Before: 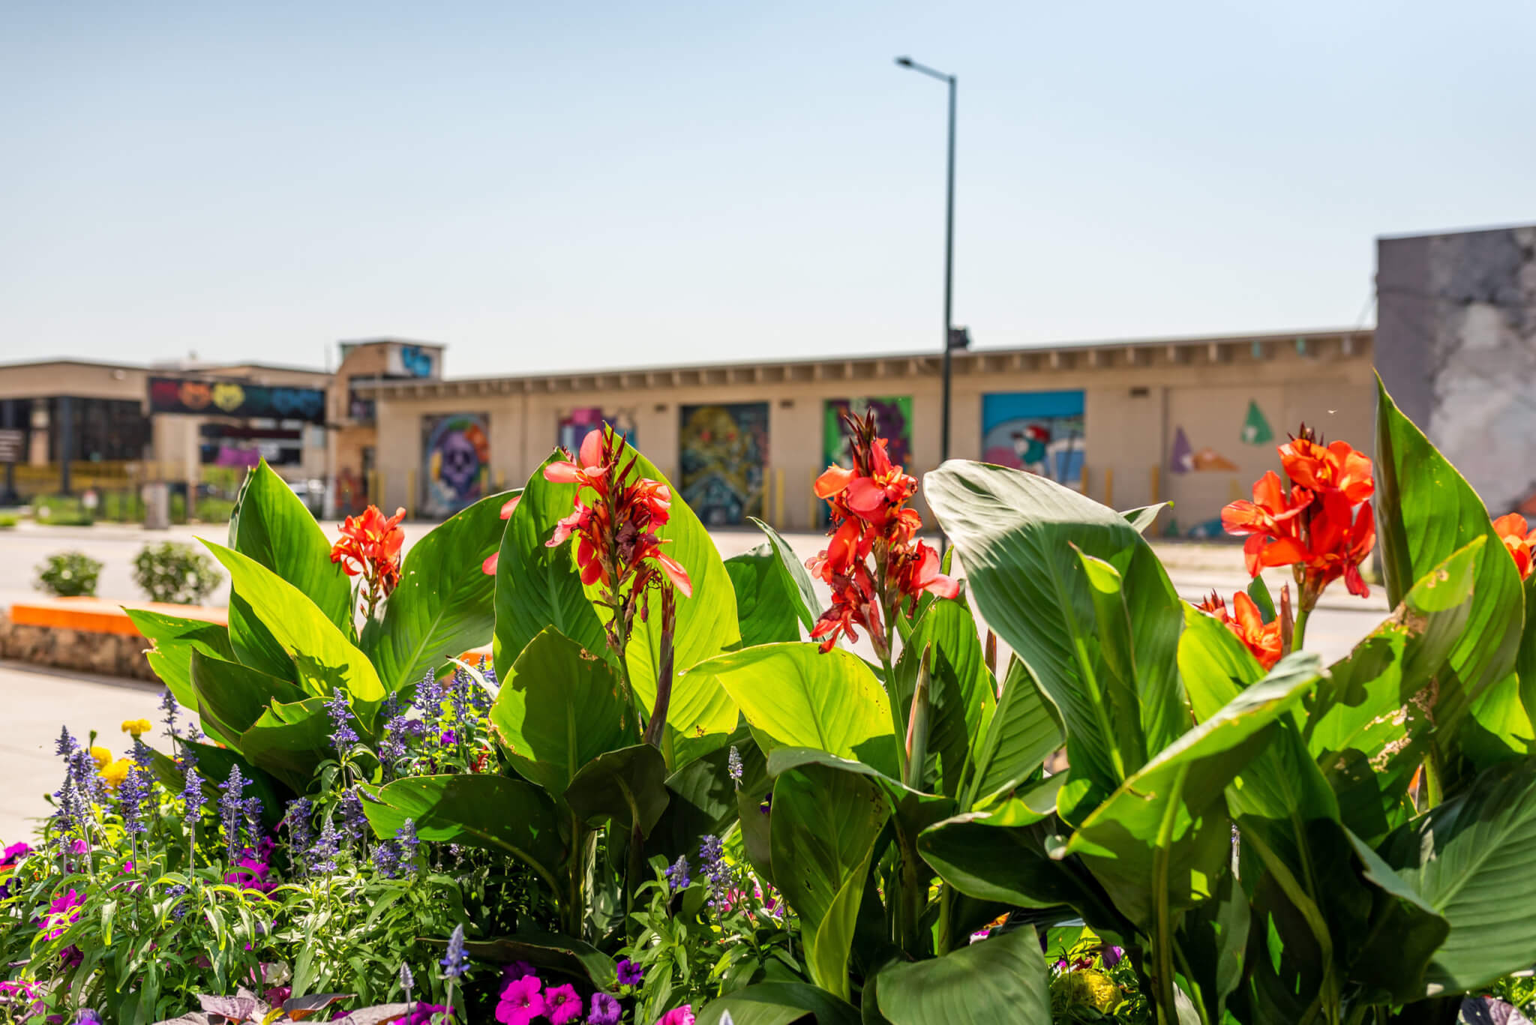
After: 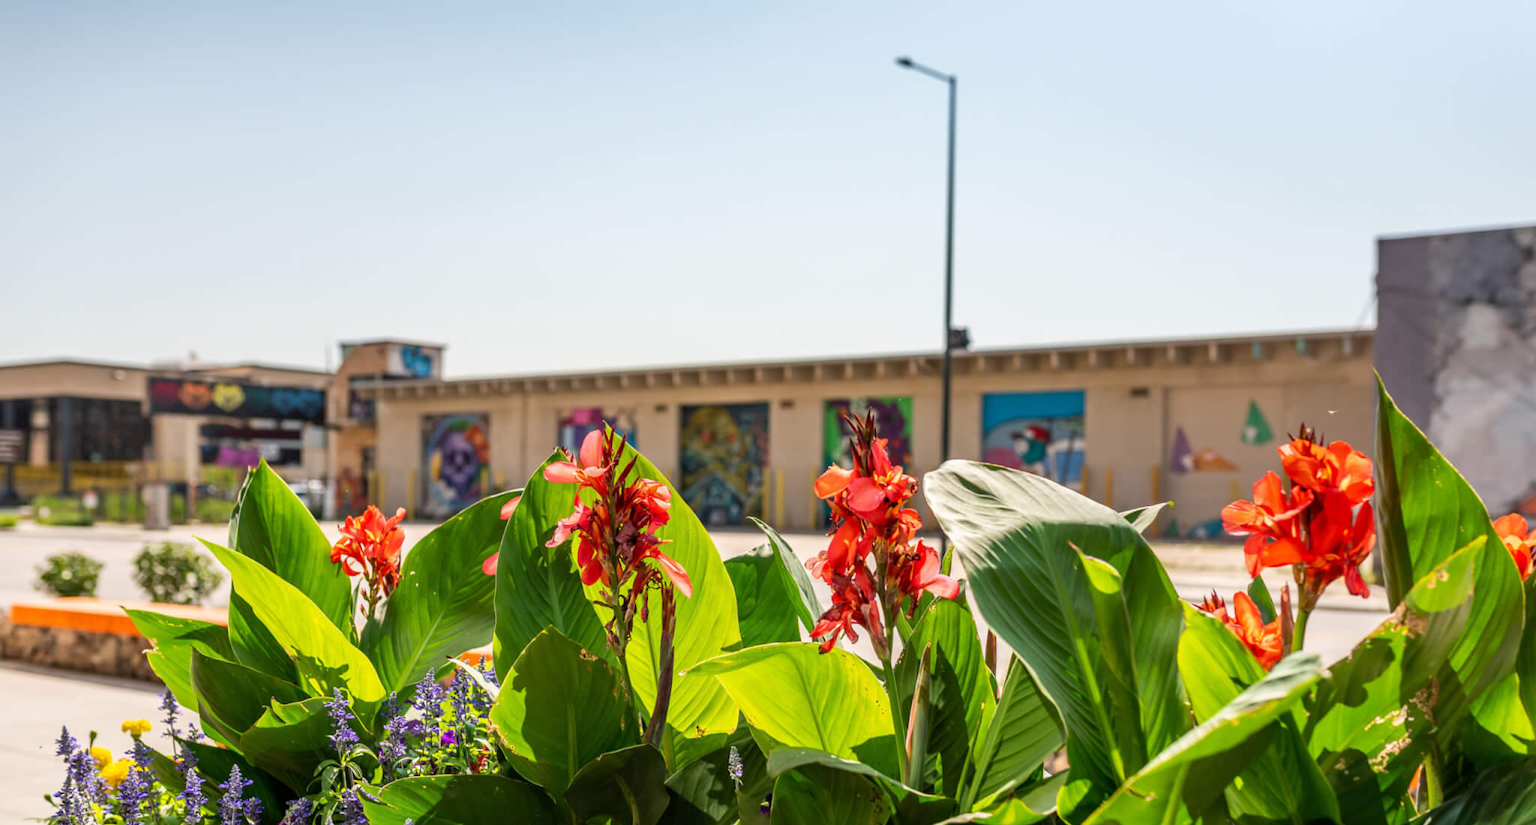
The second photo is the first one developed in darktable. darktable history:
crop: bottom 19.532%
